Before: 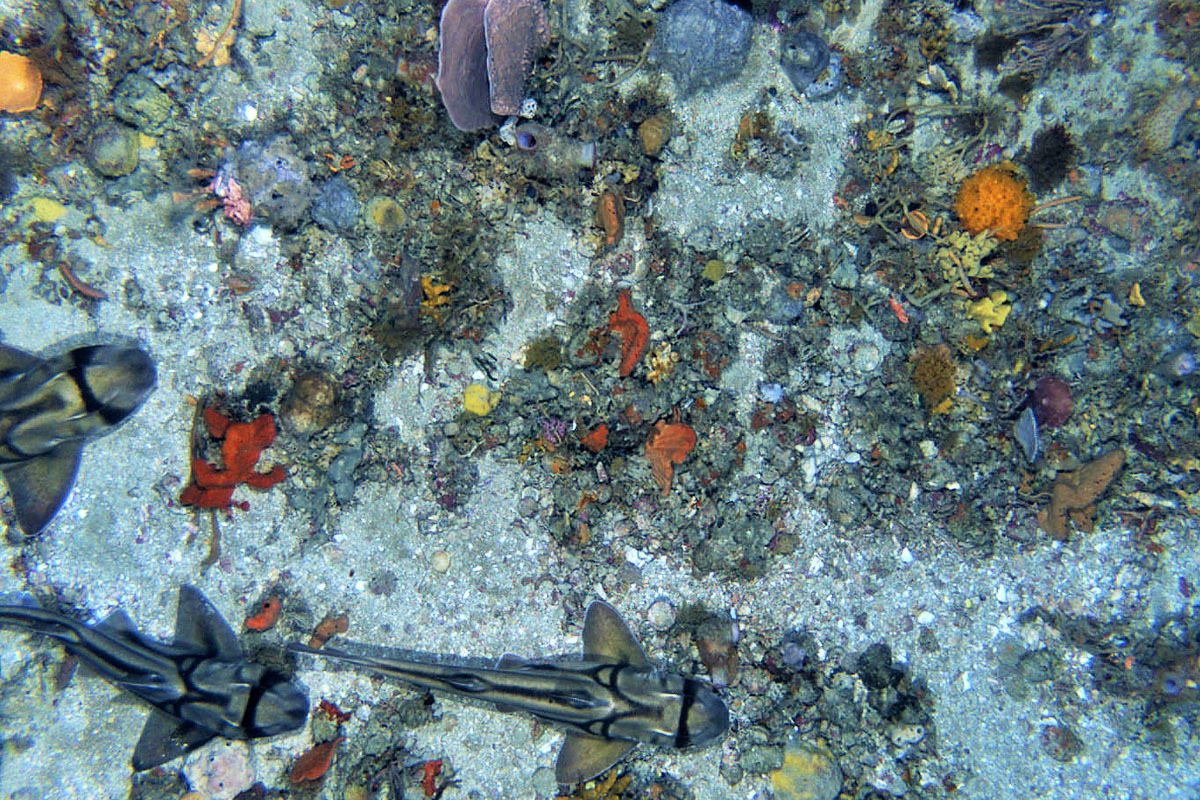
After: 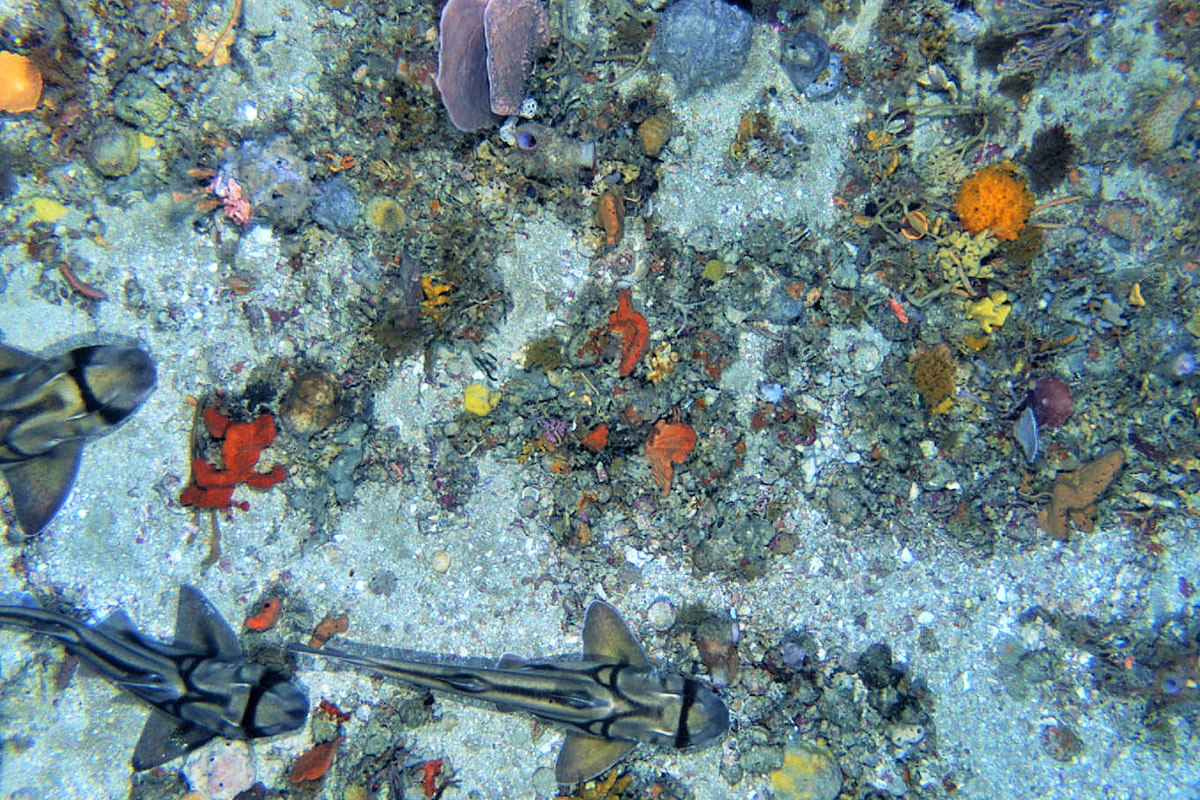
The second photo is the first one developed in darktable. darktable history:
contrast brightness saturation: contrast 0.035, brightness 0.064, saturation 0.123
